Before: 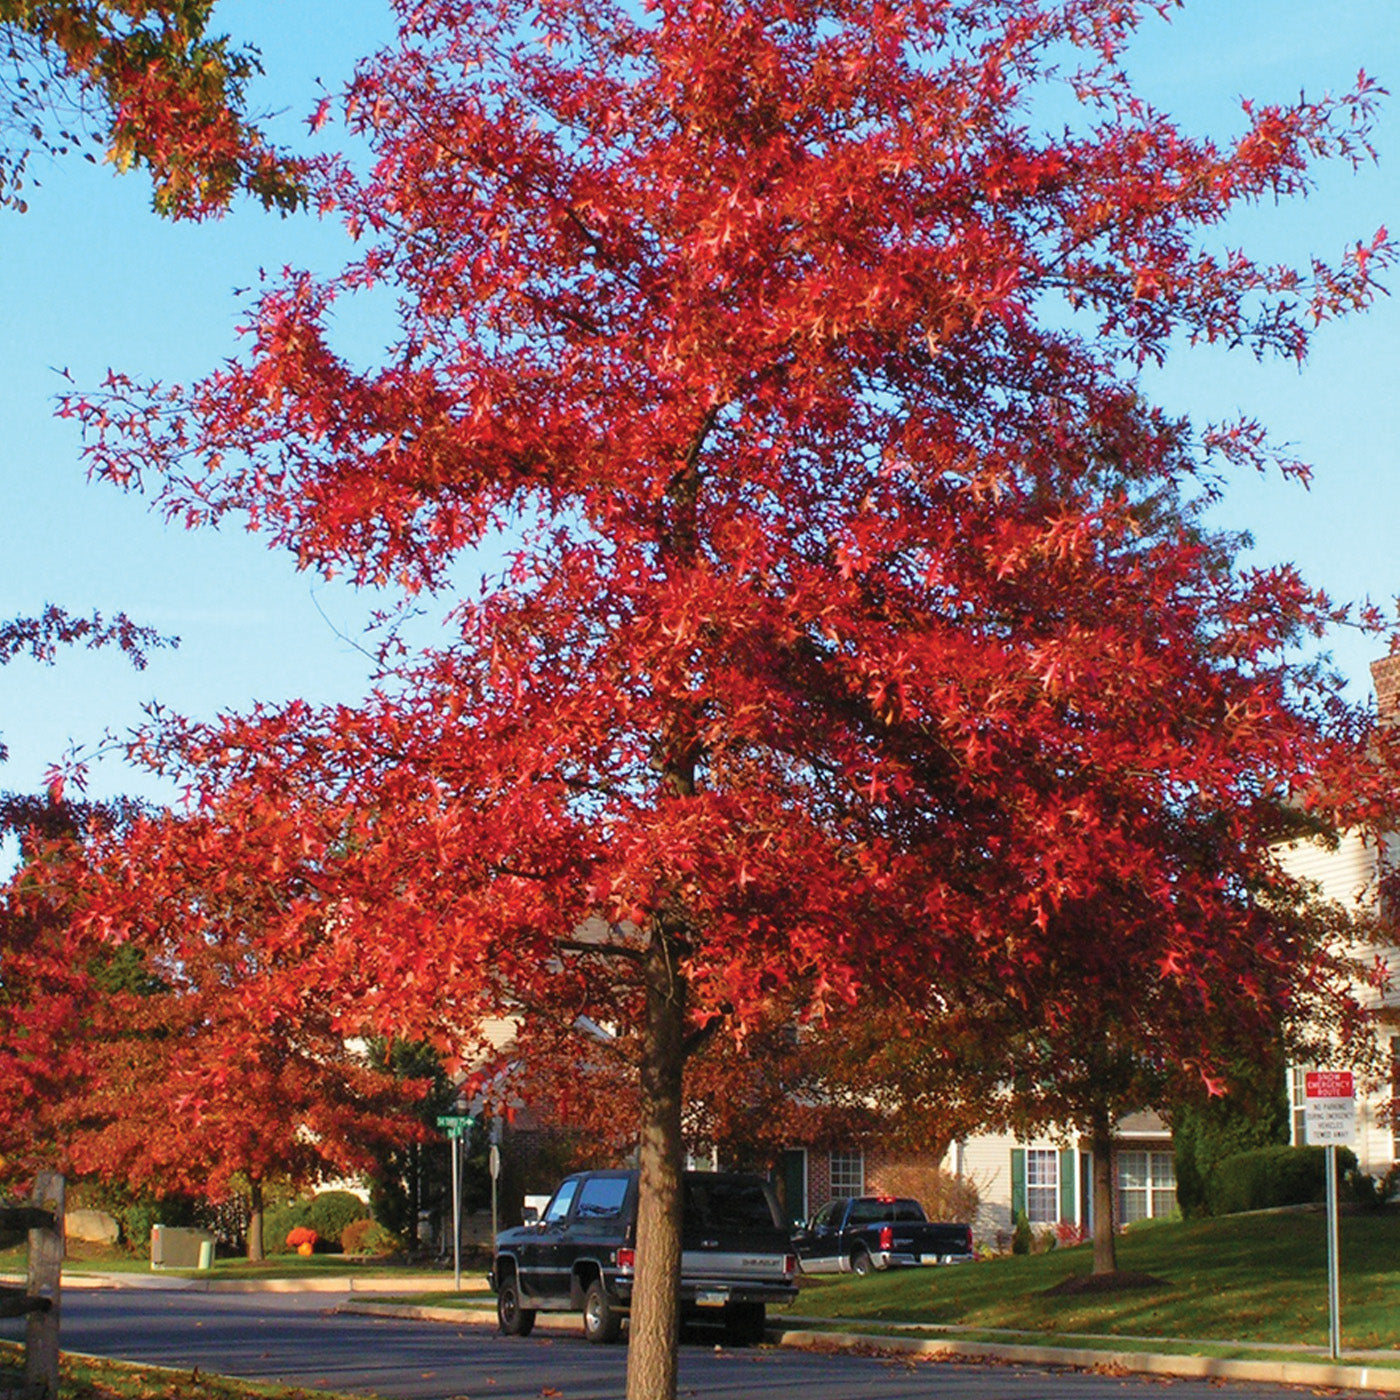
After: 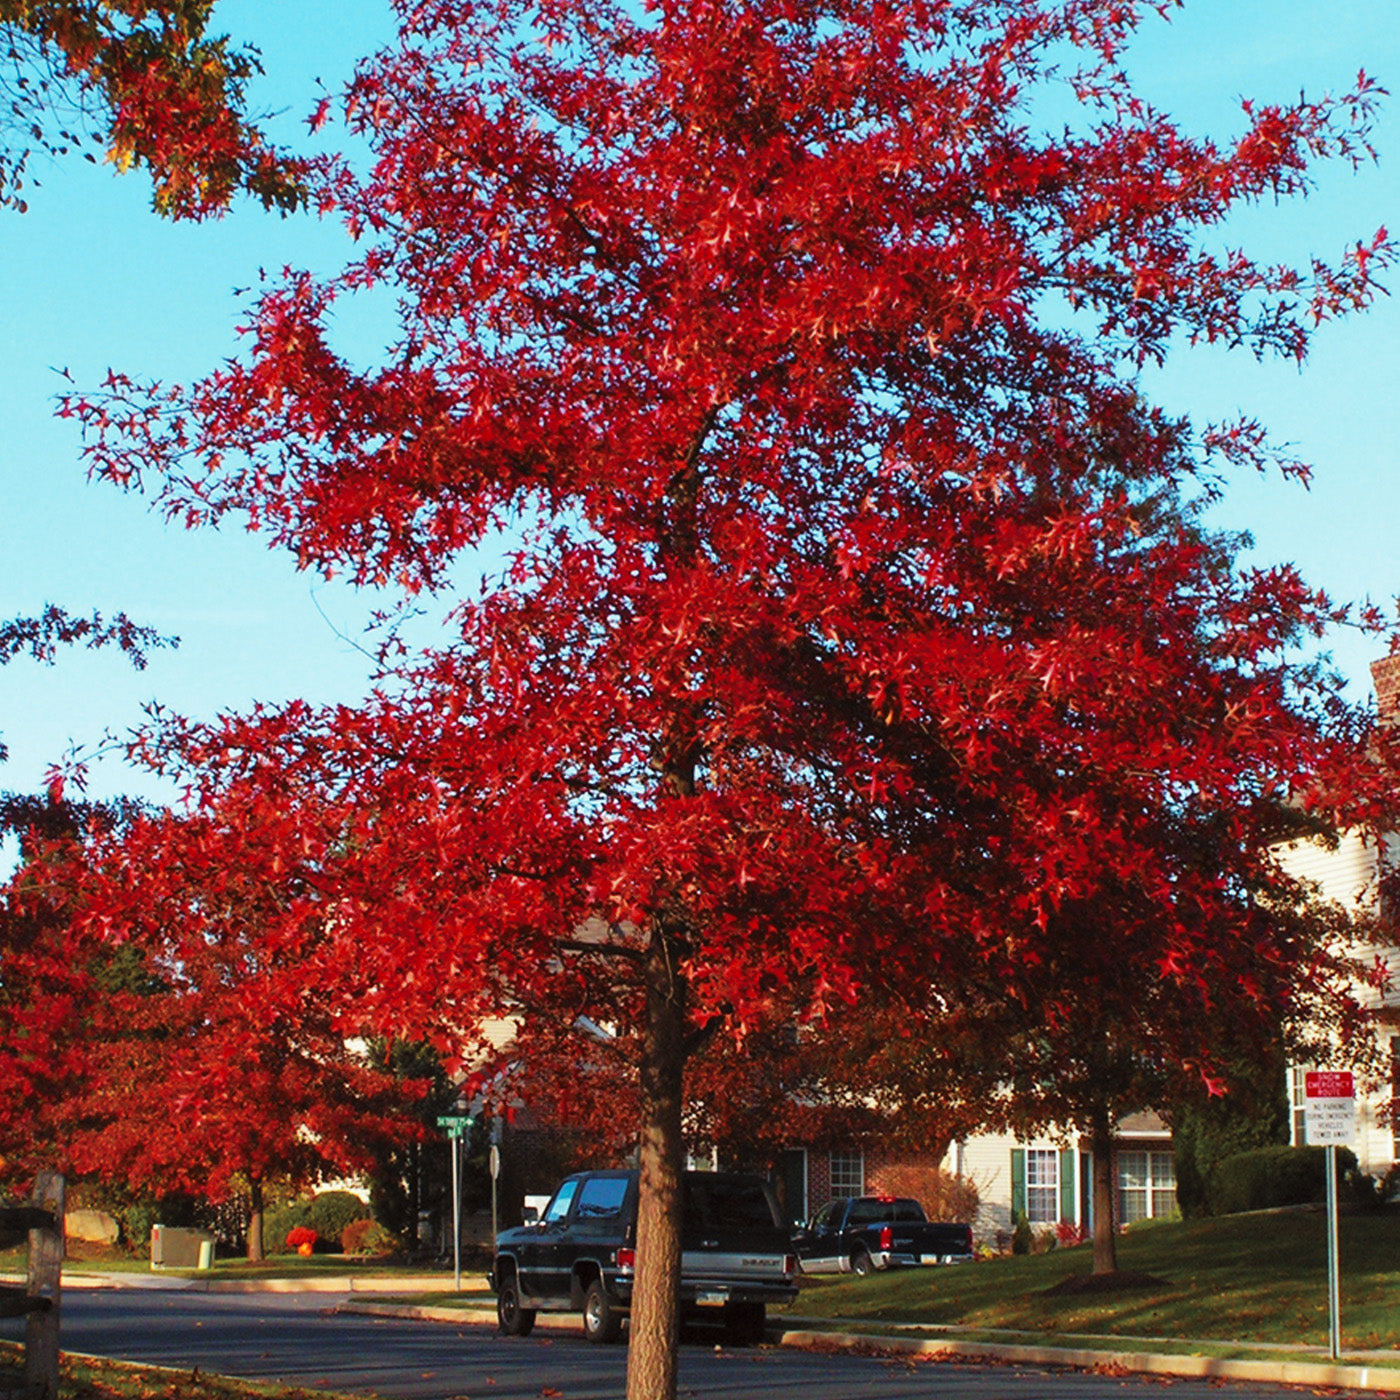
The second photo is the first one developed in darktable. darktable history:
tone curve: curves: ch0 [(0, 0) (0.003, 0.003) (0.011, 0.011) (0.025, 0.022) (0.044, 0.039) (0.069, 0.055) (0.1, 0.074) (0.136, 0.101) (0.177, 0.134) (0.224, 0.171) (0.277, 0.216) (0.335, 0.277) (0.399, 0.345) (0.468, 0.427) (0.543, 0.526) (0.623, 0.636) (0.709, 0.731) (0.801, 0.822) (0.898, 0.917) (1, 1)], preserve colors none
color look up table: target L [96.1, 96.45, 96.82, 93.97, 86.13, 88.46, 89.56, 80.12, 83.92, 61.54, 58.74, 55.19, 34.05, 4.357, 200.27, 87.93, 83.92, 65.65, 59.1, 59.31, 47.16, 45.82, 40.32, 35.03, 32.06, 21.35, 77.47, 67.35, 54.81, 60.4, 44.14, 54.27, 50.68, 45.78, 35.72, 26.72, 26.13, 25.97, 26.78, 10.85, 2.594, 84.86, 81.46, 77.58, 73.43, 53.49, 51.25, 35.47, 21.58], target a [-18.24, -18.63, -16.66, -37.15, -53.16, -72.02, -29.96, -58.11, -64.66, -14.45, -36.36, -13.96, -12.85, -0.815, 0, 3.806, 6.783, 38.68, 45.42, 17.88, 55.17, 56.78, 24.54, 49.36, 49.16, 42.92, 24.76, 34.22, 50.96, 4.199, 59.25, 27.51, 2.144, 11.48, 52.15, 53.63, 49.5, 25.59, 15.44, 38.38, 11.63, -46.23, -6.253, -33.21, -21.26, -24.73, -6.67, -7.164, -4.696], target b [19.4, 79.22, 85.69, 81.34, -10.98, 60.62, 76.52, 17.98, 68.95, 20.57, 21.67, 41.92, 25.96, 4.654, 0, 19.77, 59.78, 60.53, 14.33, 15.28, 54.84, 46.88, 42.73, 17.5, 47.76, 25.79, -7.96, -27.7, -18.8, -40.73, -30.25, -19.68, -22.6, -58.06, -6.157, -71.91, -43.07, -7.959, -45.2, -55.37, -19.74, -22.94, -1.082, -1.509, -26.2, -7.151, -36.78, -1.21, -19.3], num patches 49
